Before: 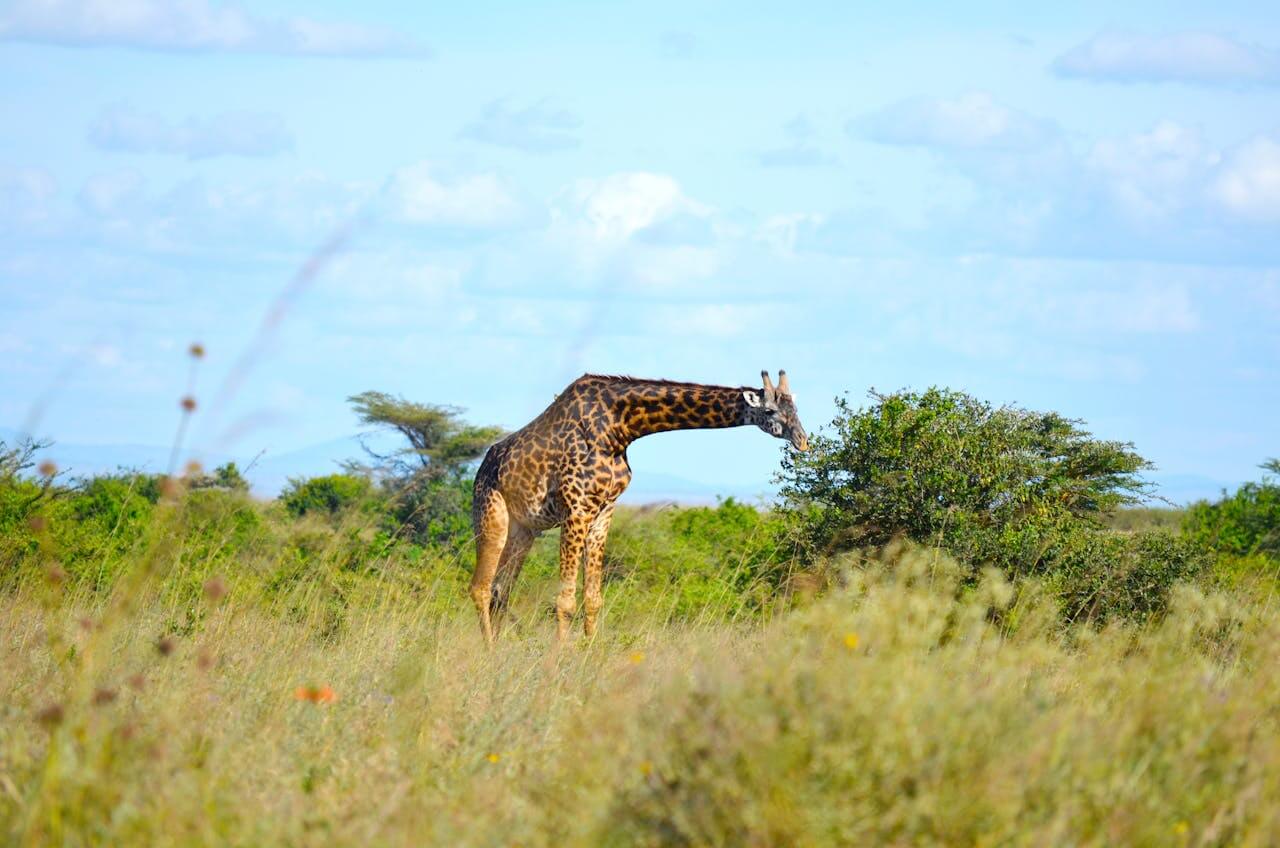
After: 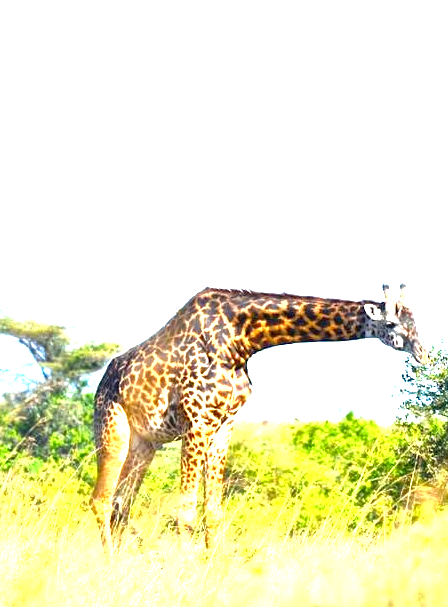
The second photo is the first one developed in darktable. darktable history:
exposure: black level correction 0.001, exposure 1.825 EV, compensate highlight preservation false
crop and rotate: left 29.675%, top 10.292%, right 35.293%, bottom 18.017%
local contrast: mode bilateral grid, contrast 20, coarseness 49, detail 172%, midtone range 0.2
